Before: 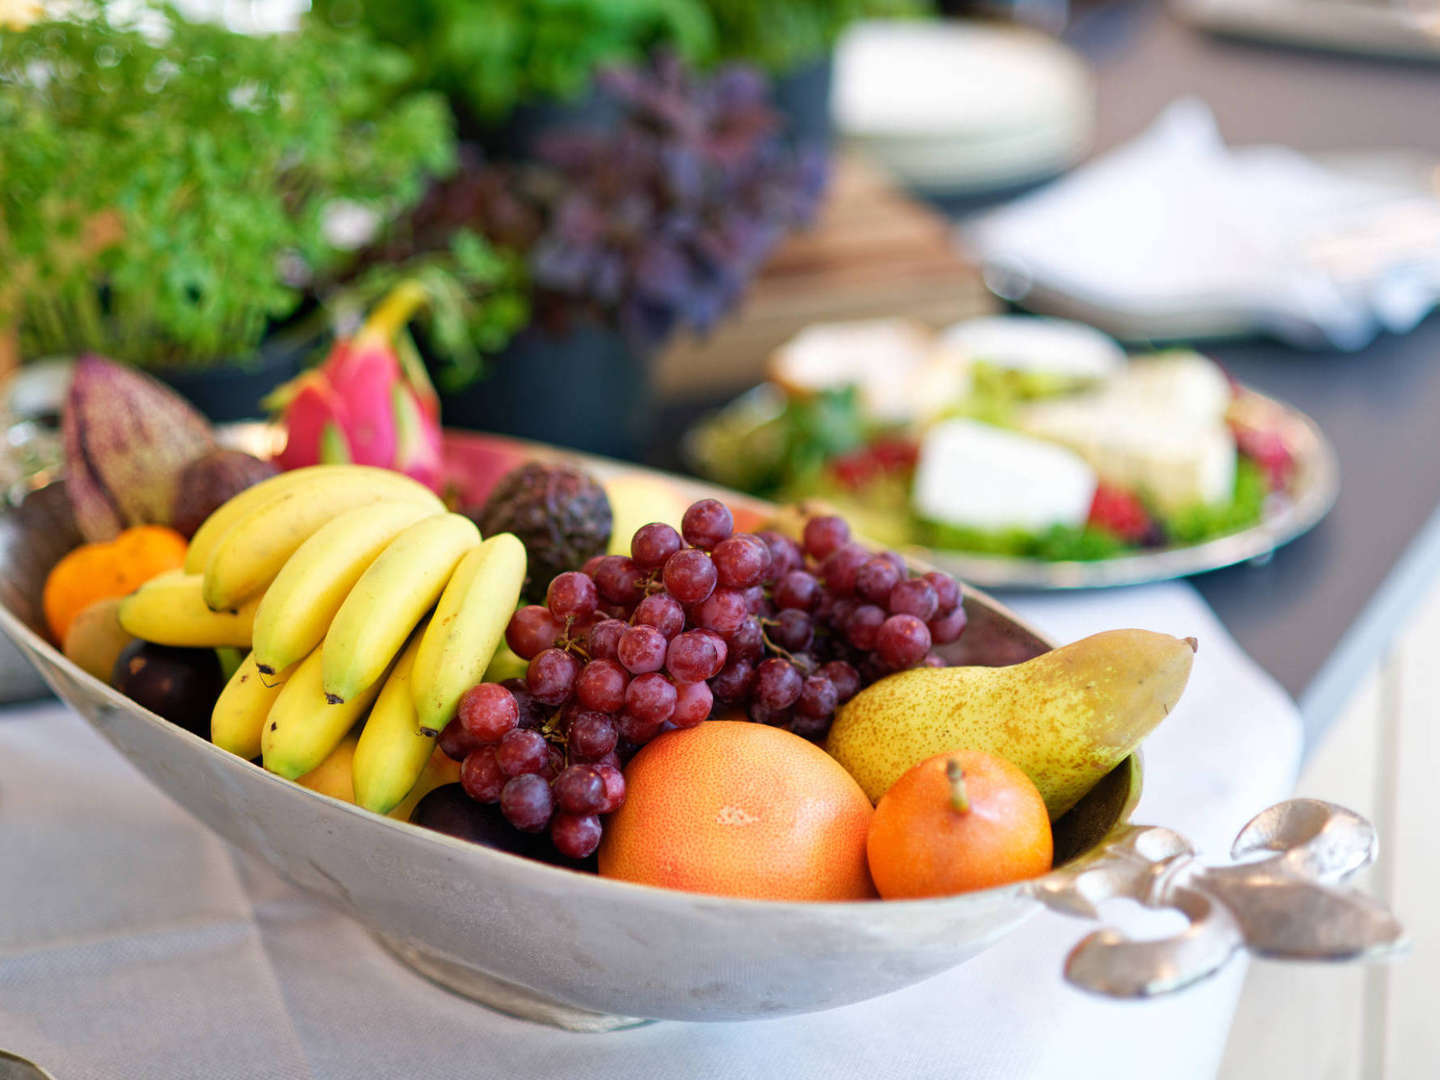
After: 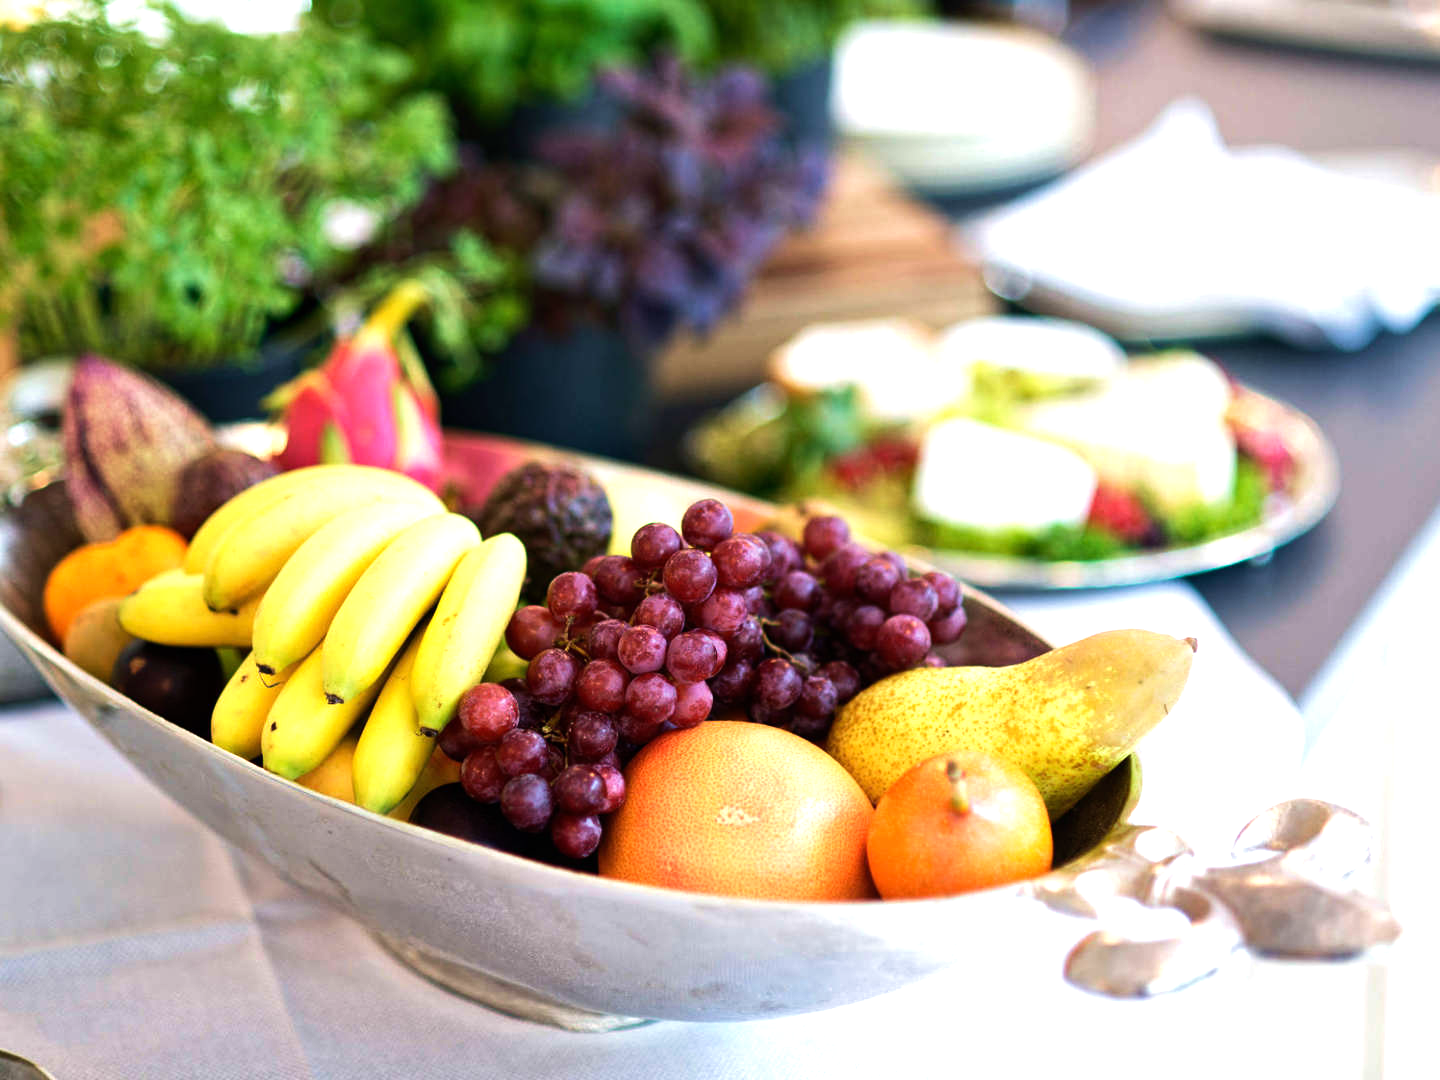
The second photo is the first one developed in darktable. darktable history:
tone equalizer: -8 EV -0.765 EV, -7 EV -0.687 EV, -6 EV -0.606 EV, -5 EV -0.392 EV, -3 EV 0.373 EV, -2 EV 0.6 EV, -1 EV 0.683 EV, +0 EV 0.719 EV, edges refinement/feathering 500, mask exposure compensation -1.57 EV, preserve details no
velvia: on, module defaults
color zones: curves: ch0 [(0, 0.5) (0.143, 0.5) (0.286, 0.5) (0.429, 0.5) (0.62, 0.489) (0.714, 0.445) (0.844, 0.496) (1, 0.5)]; ch1 [(0, 0.5) (0.143, 0.5) (0.286, 0.5) (0.429, 0.5) (0.571, 0.5) (0.714, 0.523) (0.857, 0.5) (1, 0.5)], mix -64.78%
